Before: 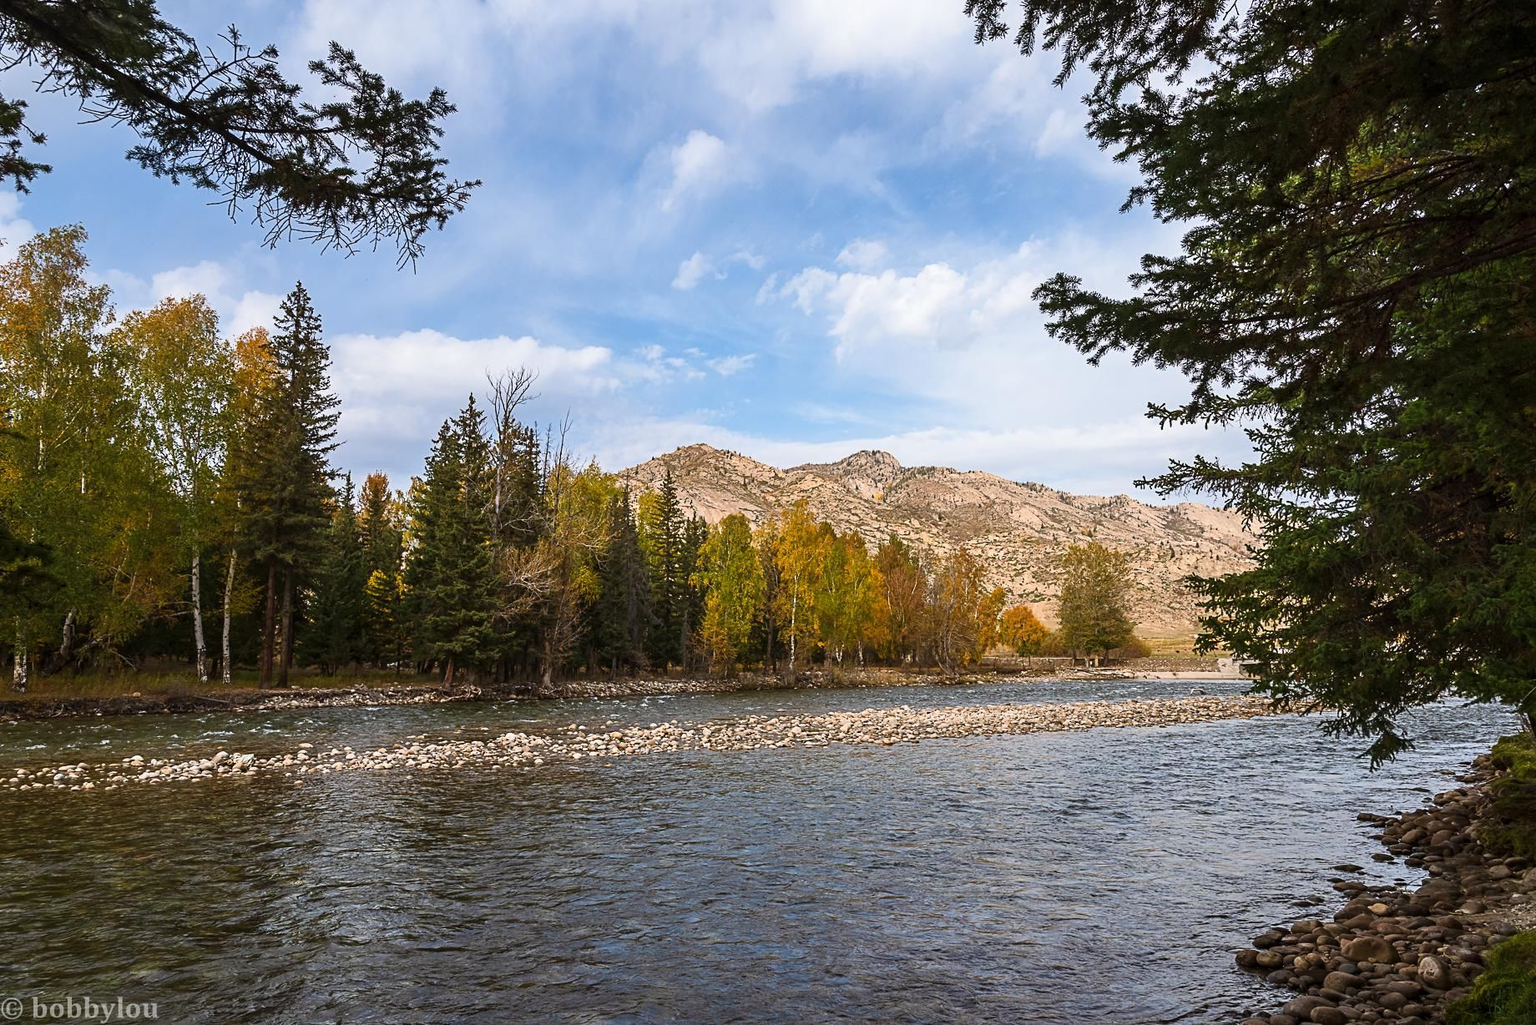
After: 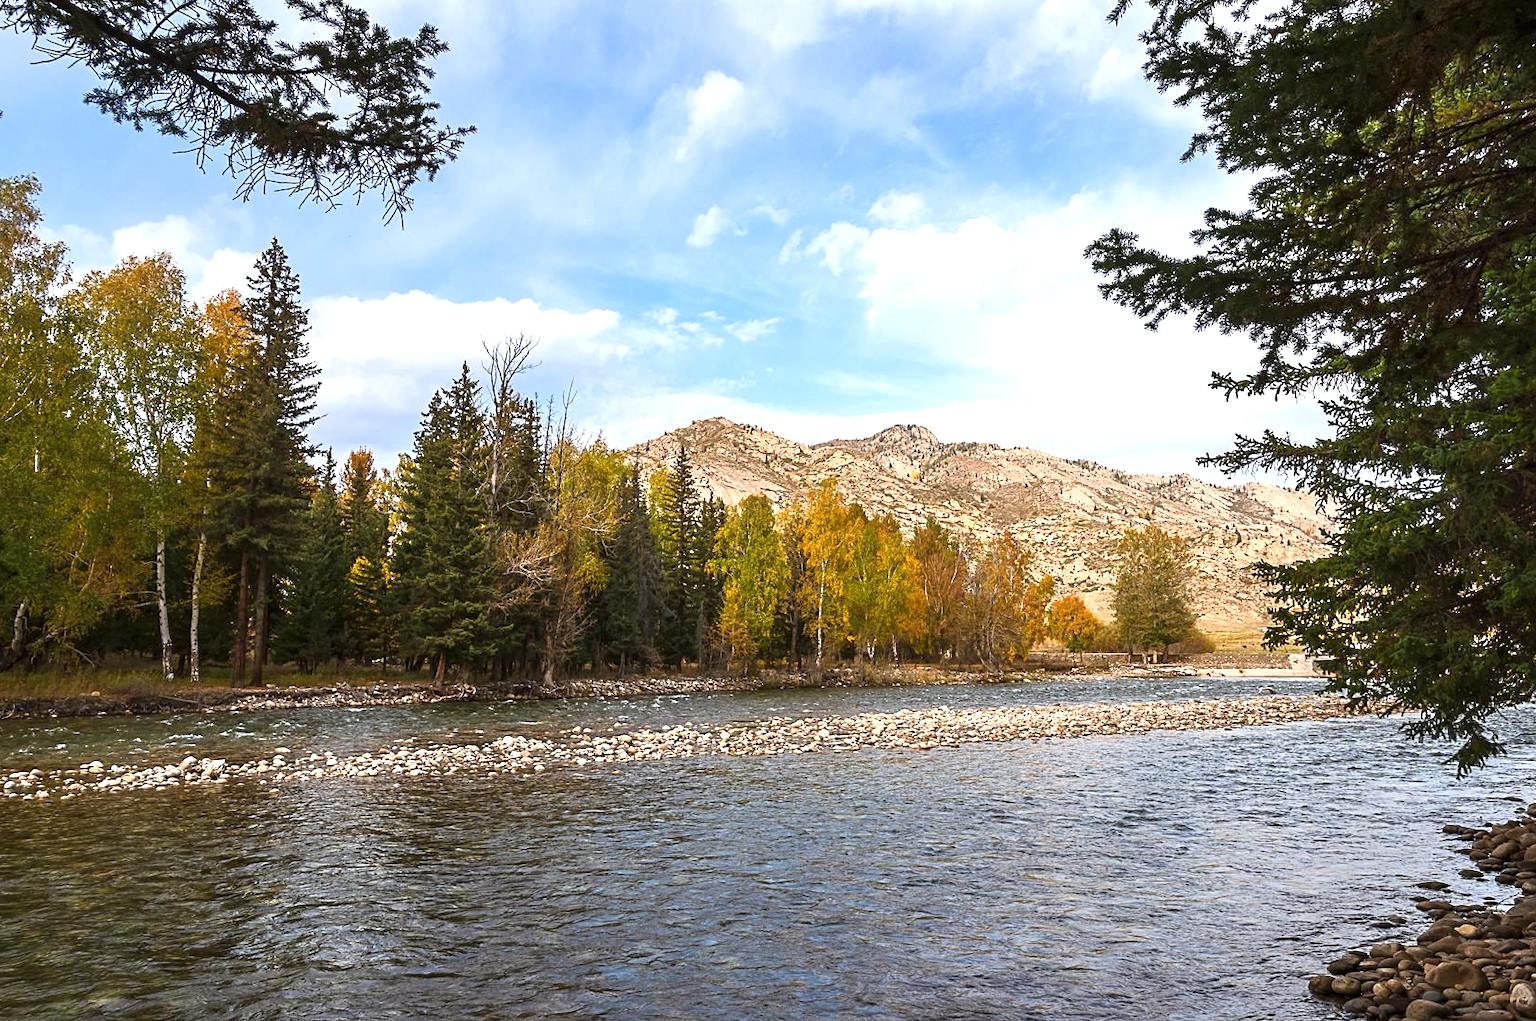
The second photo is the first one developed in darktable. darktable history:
exposure: exposure 0.569 EV, compensate exposure bias true, compensate highlight preservation false
crop: left 3.311%, top 6.467%, right 6.063%, bottom 3.21%
